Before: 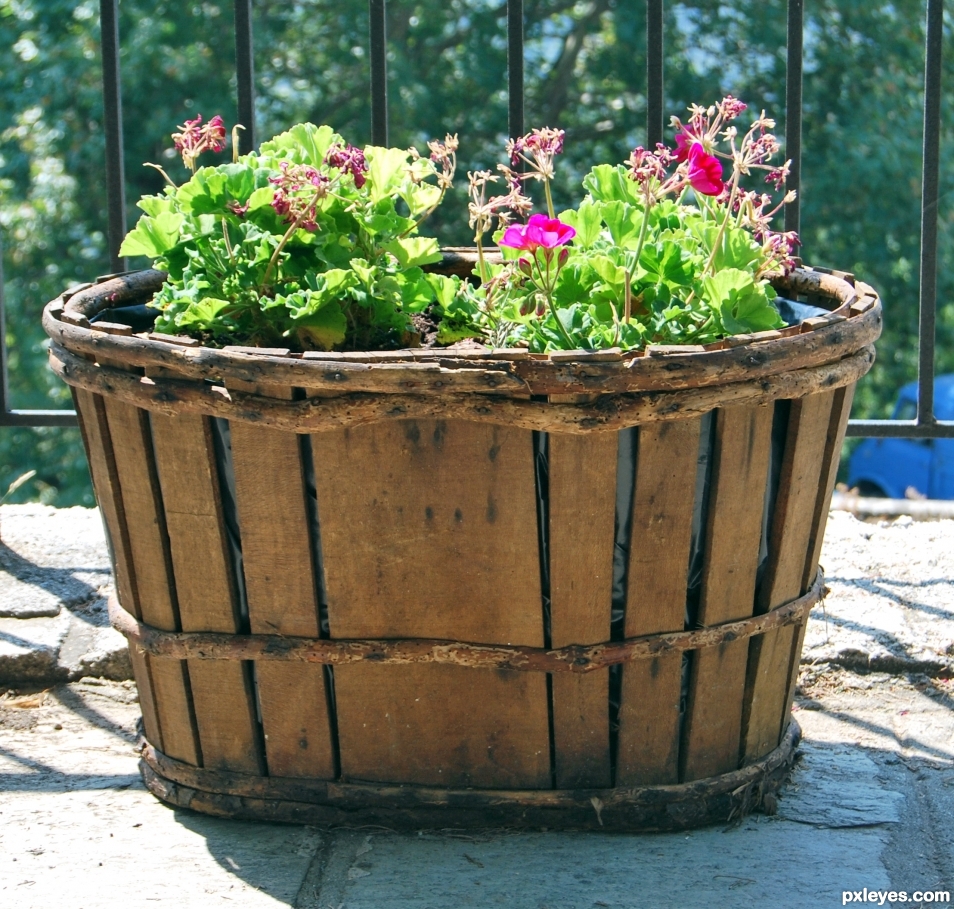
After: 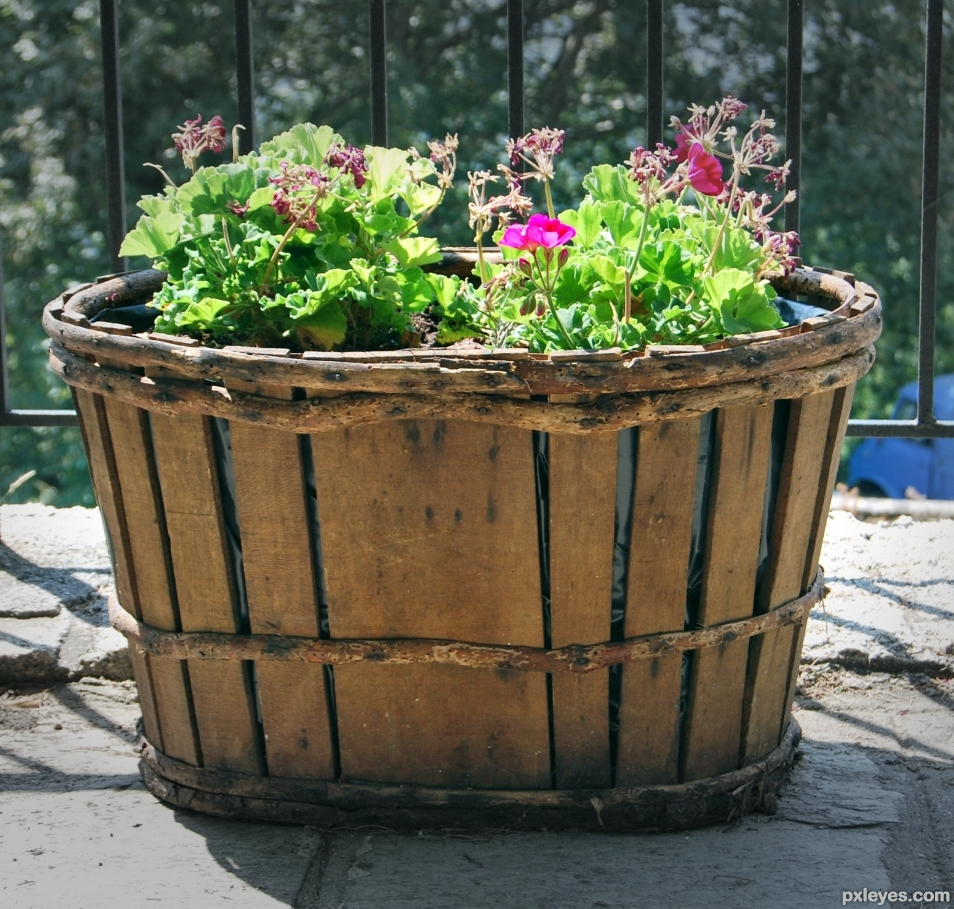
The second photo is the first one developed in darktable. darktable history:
vignetting: fall-off start 78.77%, width/height ratio 1.326, unbound false
